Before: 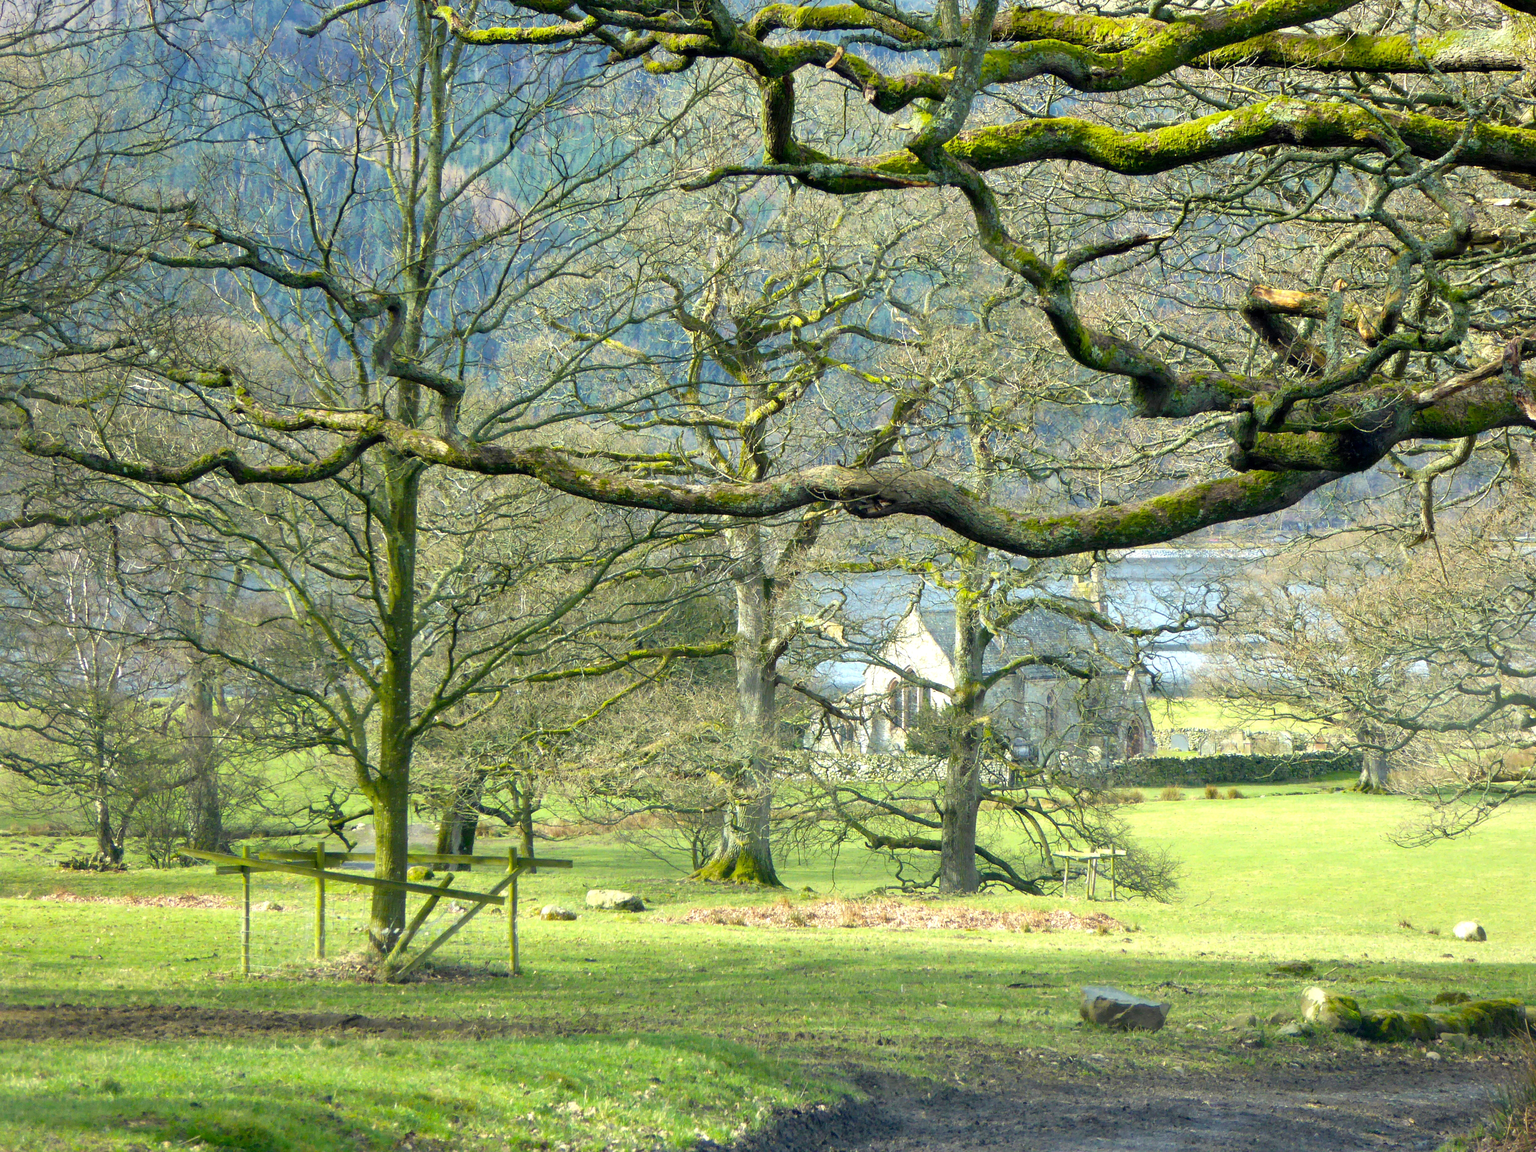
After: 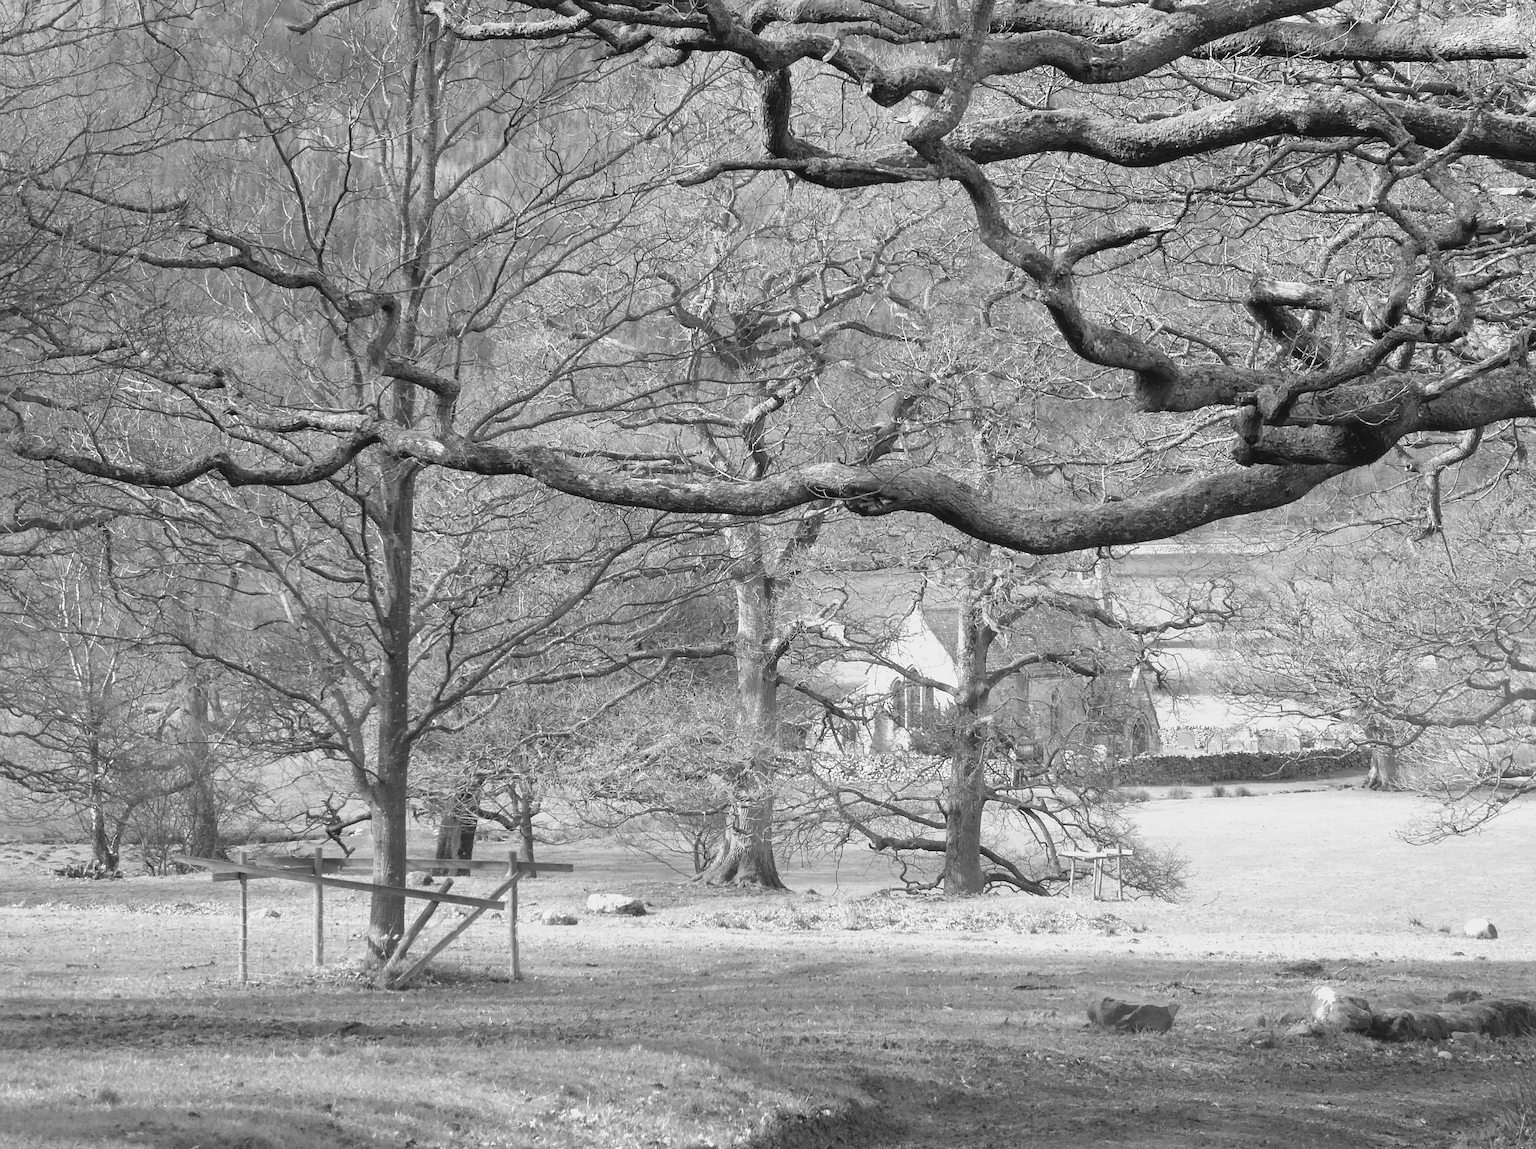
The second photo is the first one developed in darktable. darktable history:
sharpen: on, module defaults
rotate and perspective: rotation -0.45°, automatic cropping original format, crop left 0.008, crop right 0.992, crop top 0.012, crop bottom 0.988
monochrome: a 32, b 64, size 2.3
contrast brightness saturation: contrast -0.1, brightness 0.05, saturation 0.08
